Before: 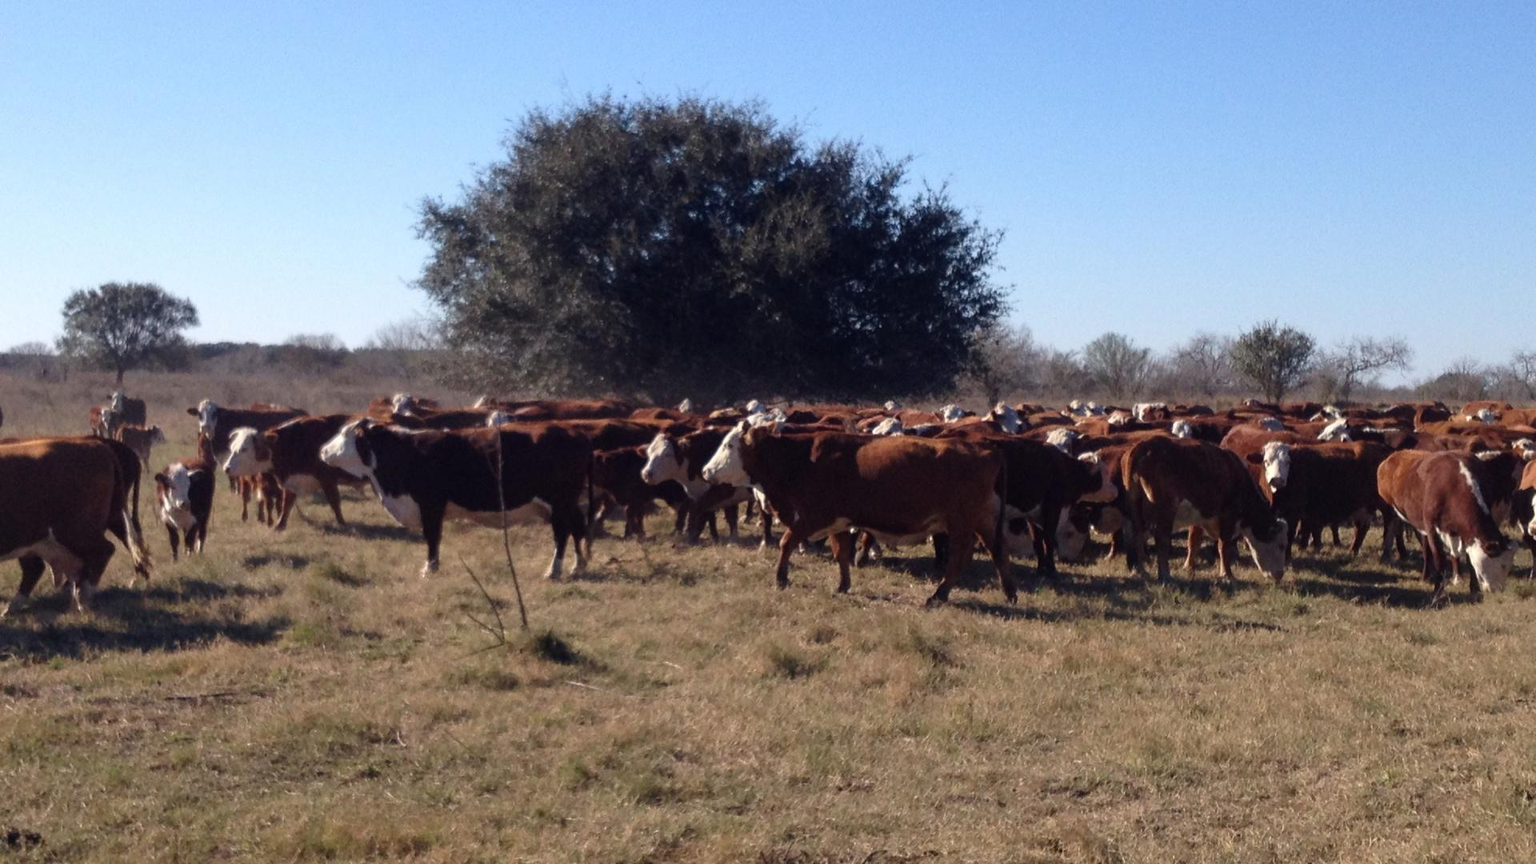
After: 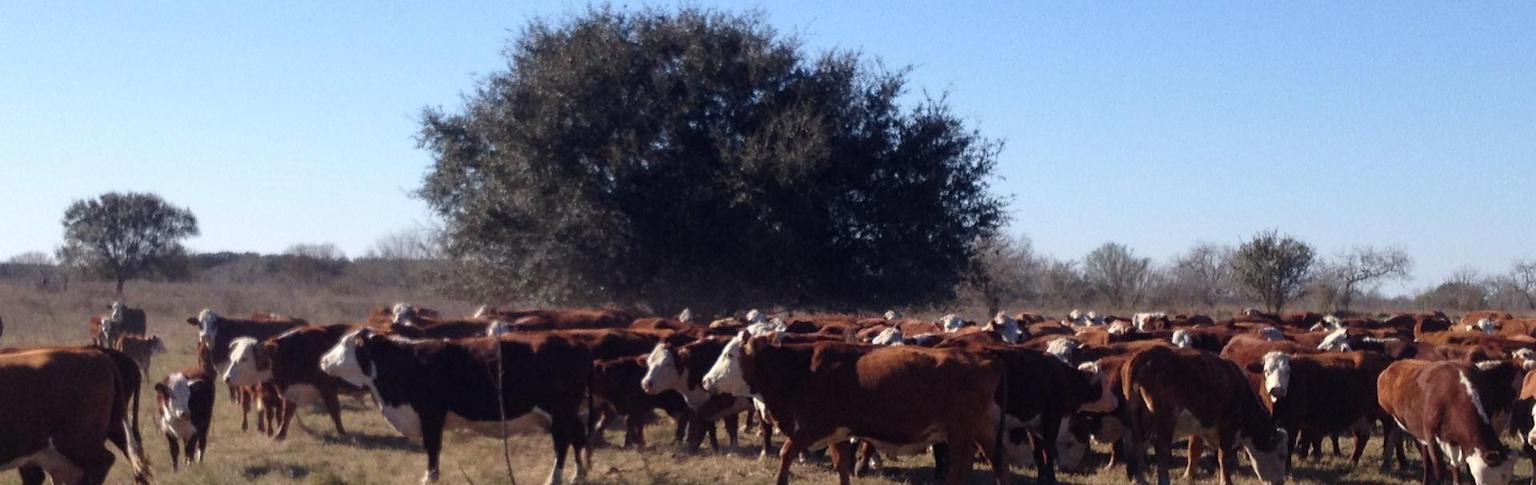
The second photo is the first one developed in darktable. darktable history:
crop and rotate: top 10.476%, bottom 33.28%
